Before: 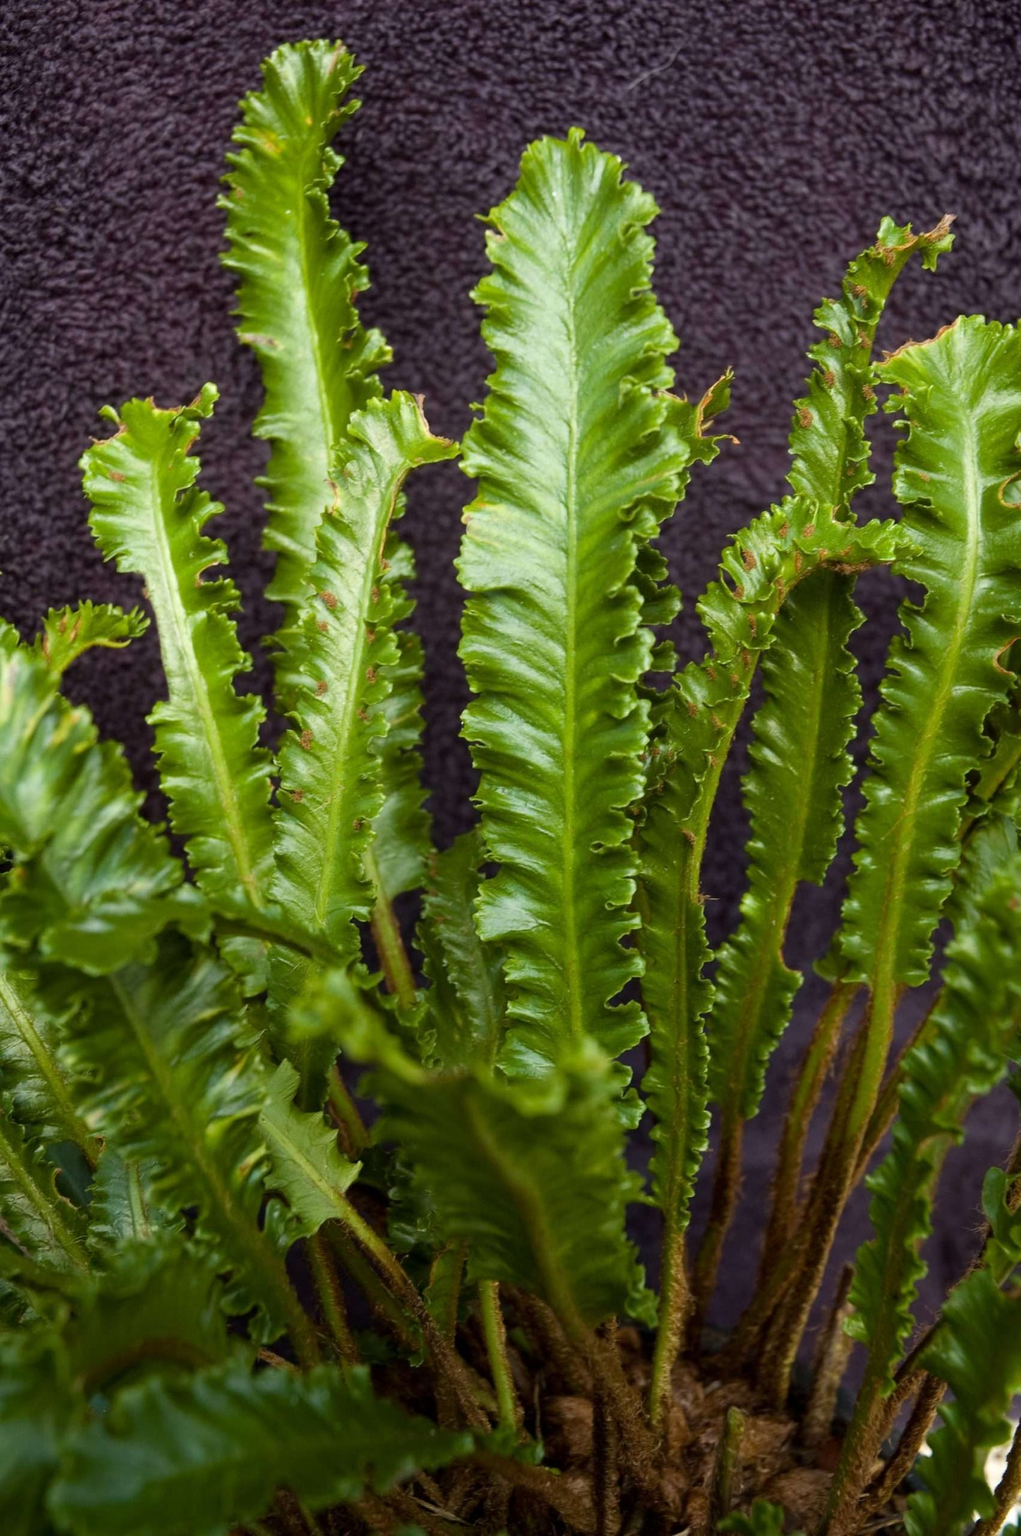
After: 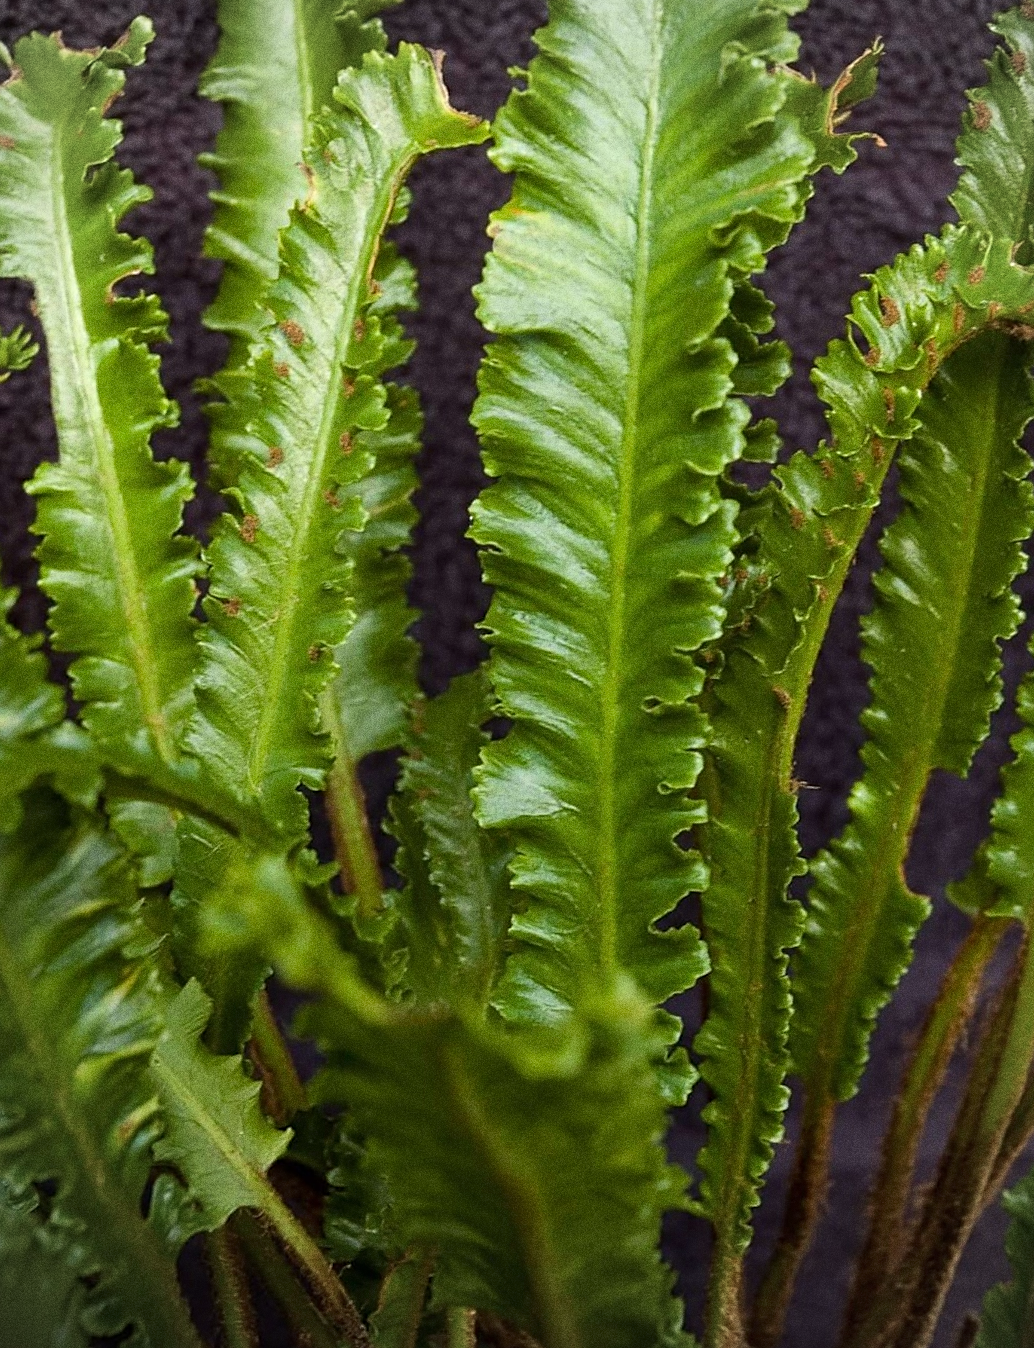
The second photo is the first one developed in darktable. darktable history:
grain: coarseness 0.09 ISO, strength 40%
vignetting: brightness -0.167
crop and rotate: angle -3.37°, left 9.79%, top 20.73%, right 12.42%, bottom 11.82%
sharpen: on, module defaults
